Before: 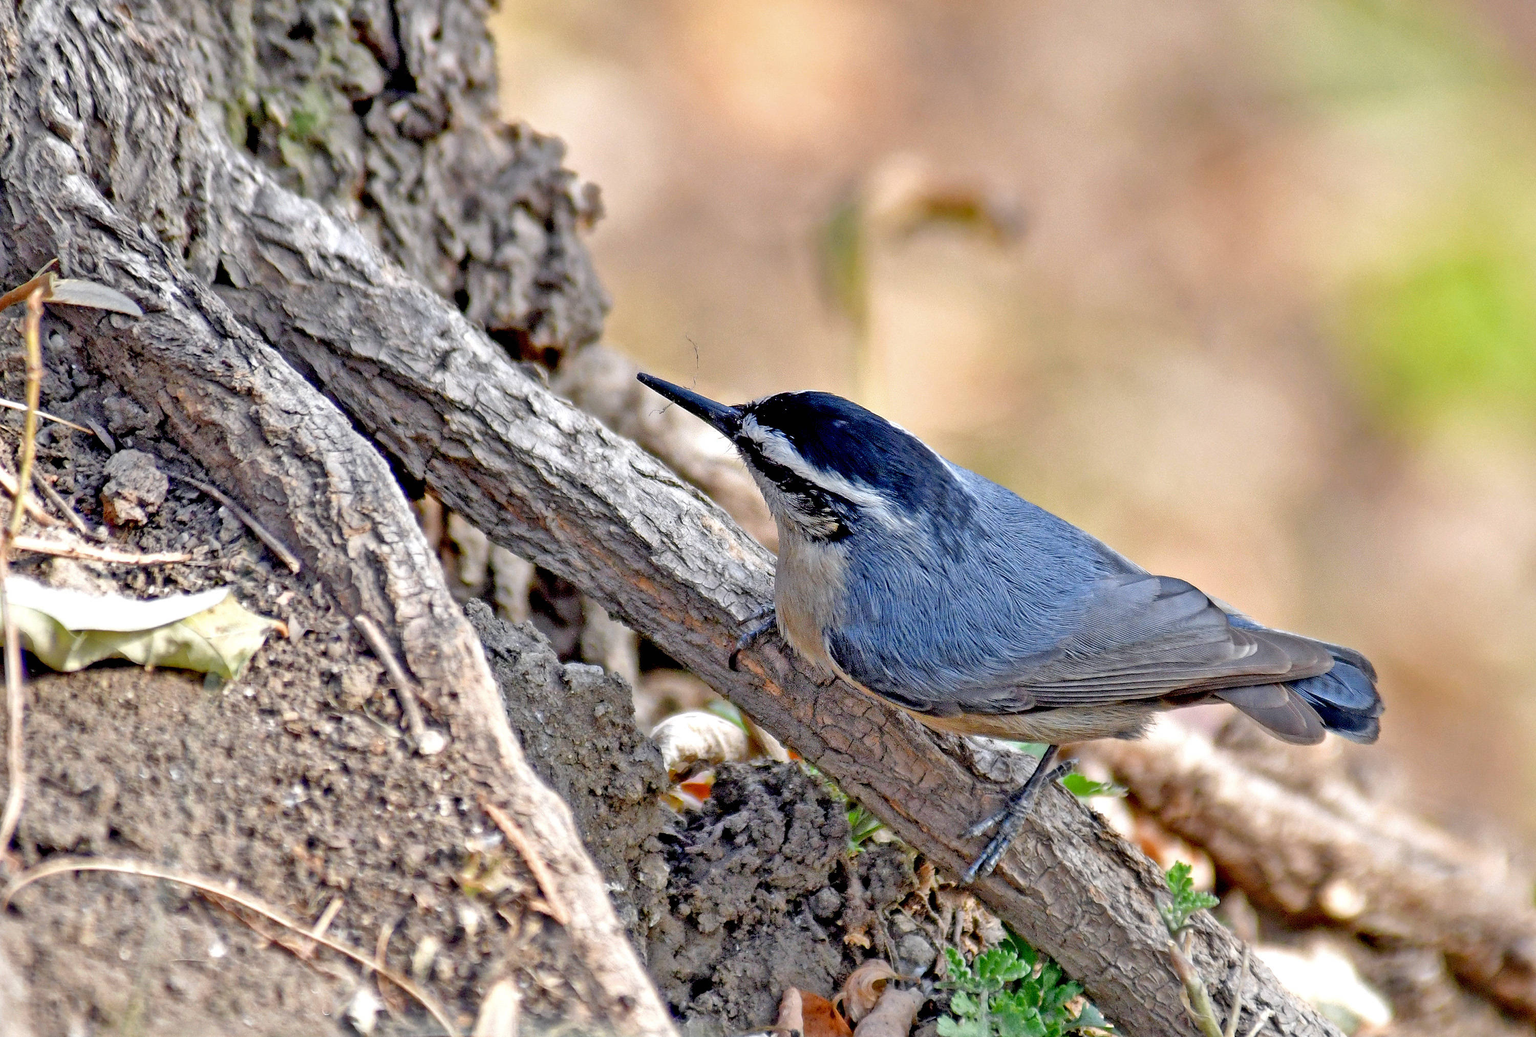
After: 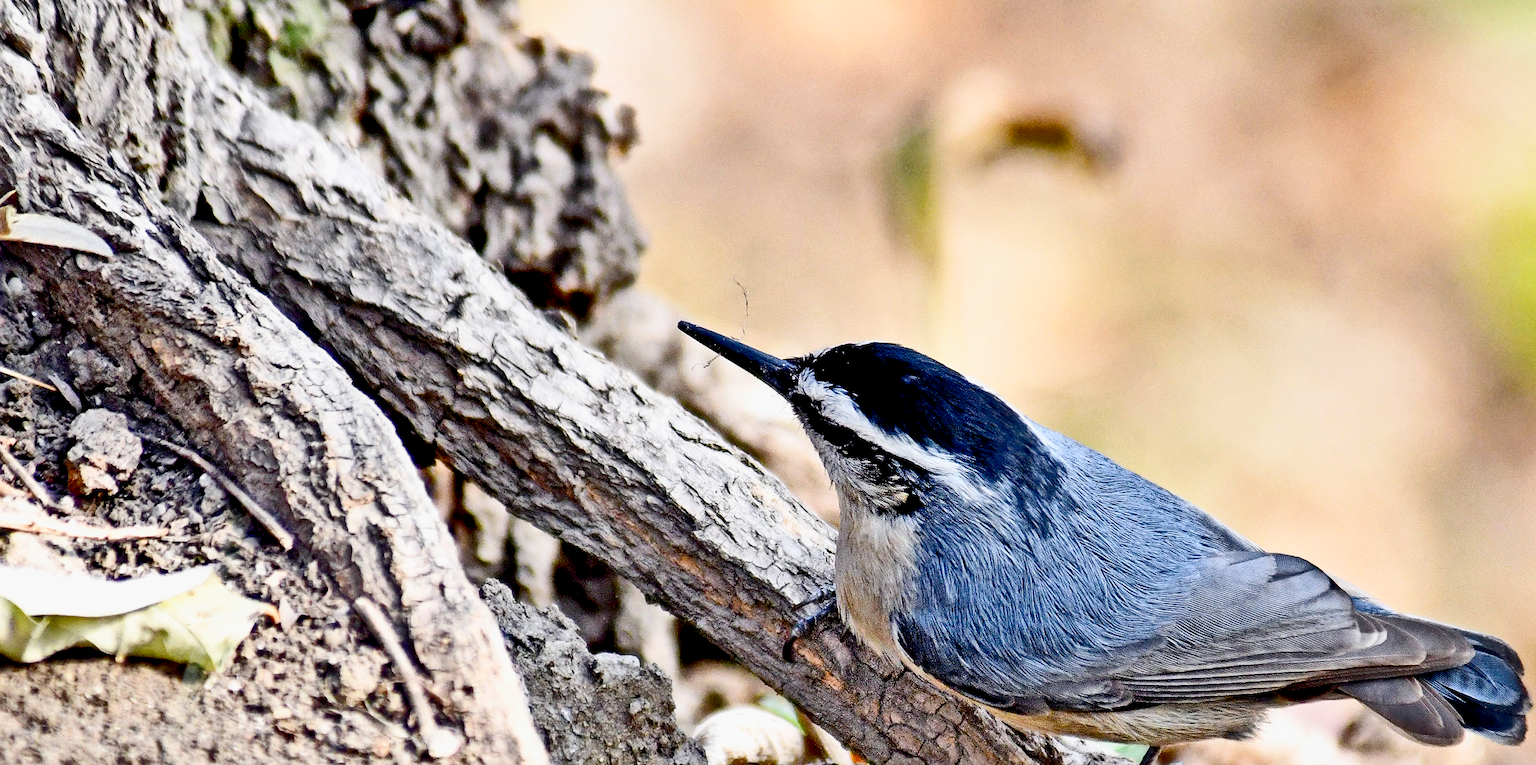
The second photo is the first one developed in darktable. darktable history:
shadows and highlights: radius 264.76, highlights color adjustment 72.76%, soften with gaussian
exposure: exposure 0.076 EV, compensate highlight preservation false
filmic rgb: black relative exposure -7.99 EV, white relative exposure 4.06 EV, hardness 4.1, latitude 49.32%, contrast 1.101, preserve chrominance no, color science v4 (2020), contrast in shadows soft
crop: left 2.88%, top 8.891%, right 9.607%, bottom 26.511%
contrast brightness saturation: contrast 0.382, brightness 0.099
